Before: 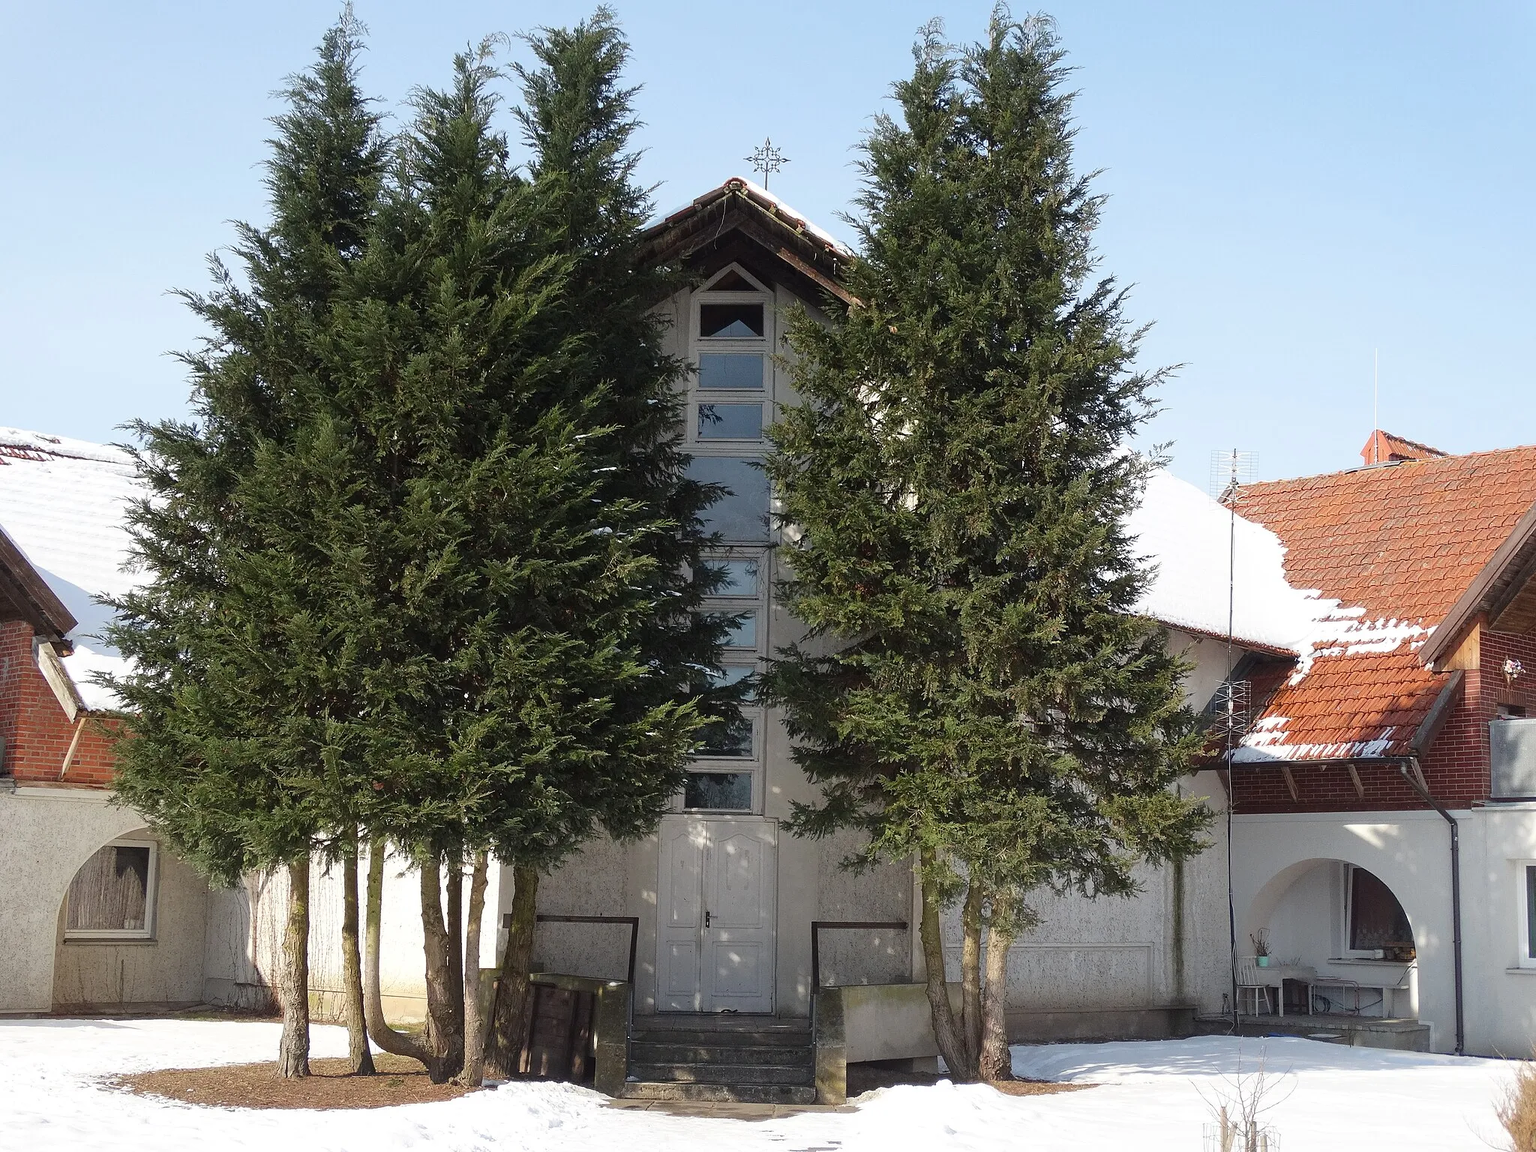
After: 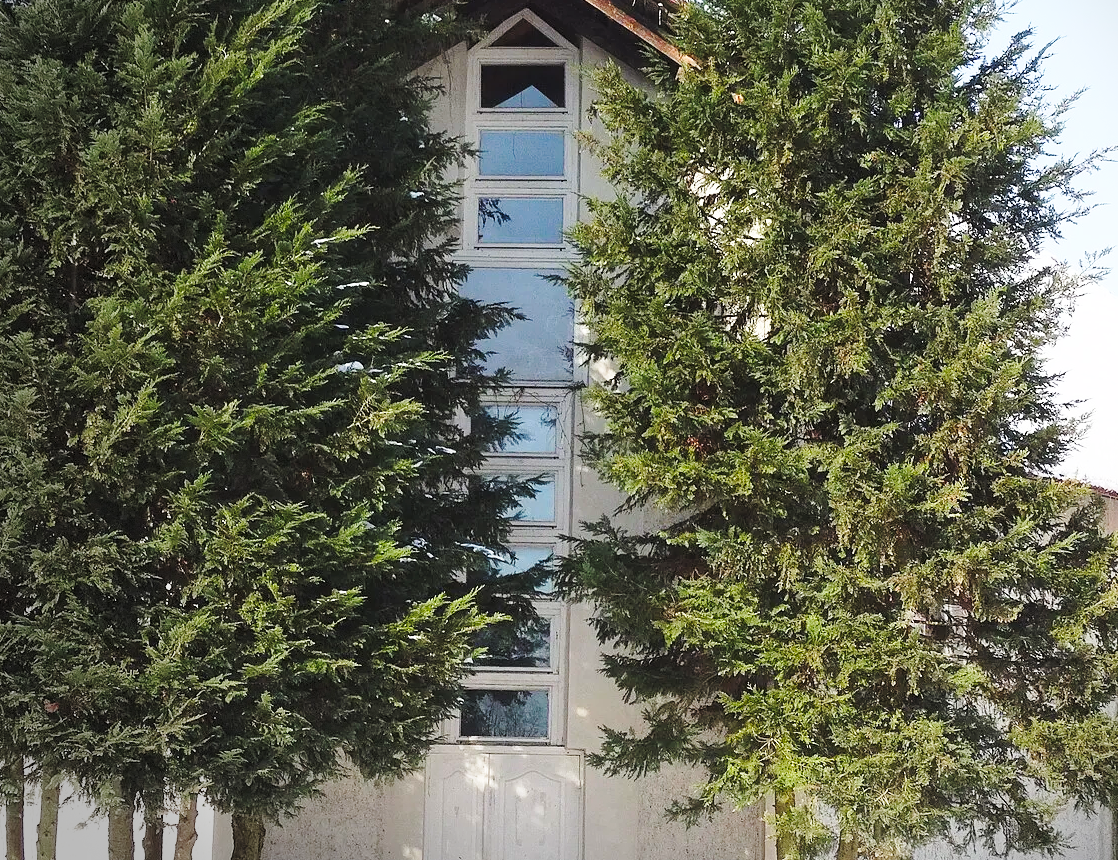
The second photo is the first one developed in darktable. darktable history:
base curve: curves: ch0 [(0, 0) (0.028, 0.03) (0.121, 0.232) (0.46, 0.748) (0.859, 0.968) (1, 1)], preserve colors none
vignetting: fall-off radius 61.15%, center (0.218, -0.232), dithering 8-bit output
crop and rotate: left 22.131%, top 22.215%, right 23.256%, bottom 21.761%
color correction: highlights b* -0.038, saturation 1.27
contrast brightness saturation: brightness 0.15
